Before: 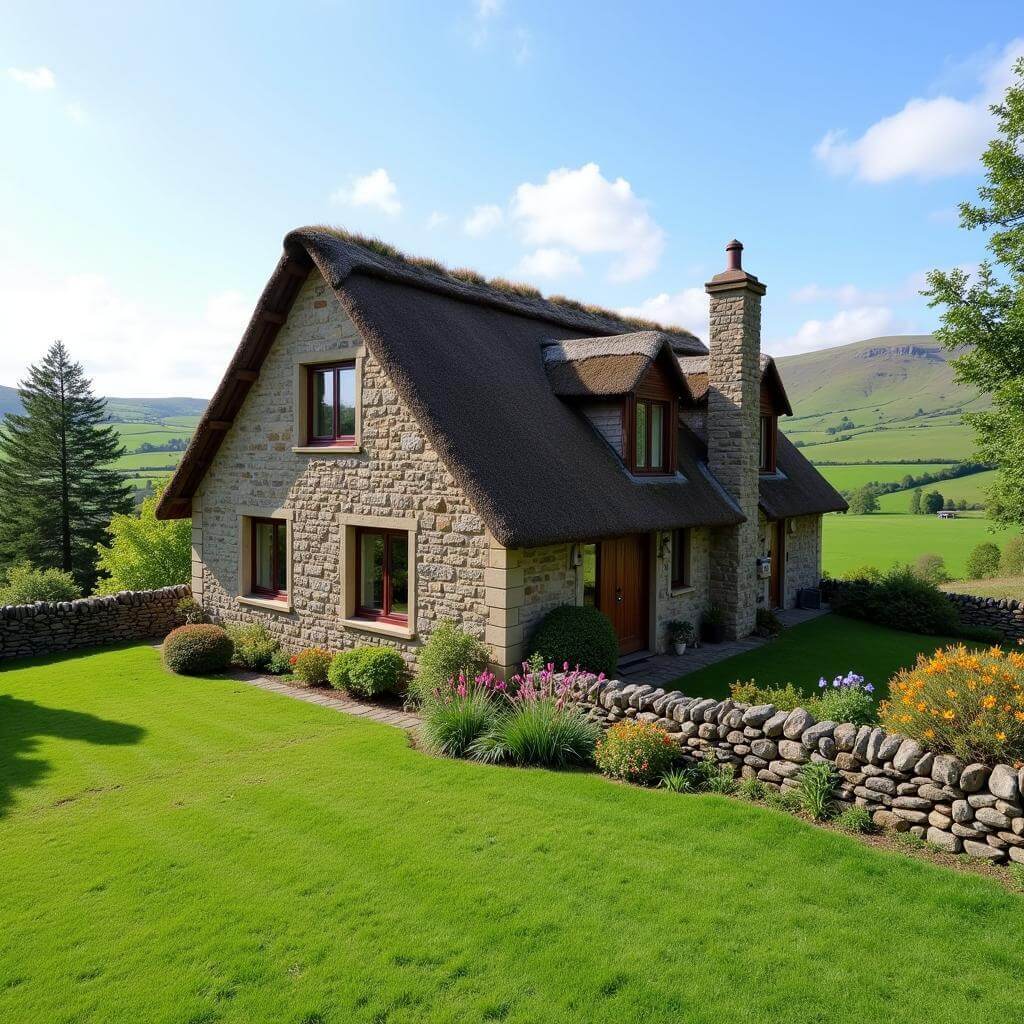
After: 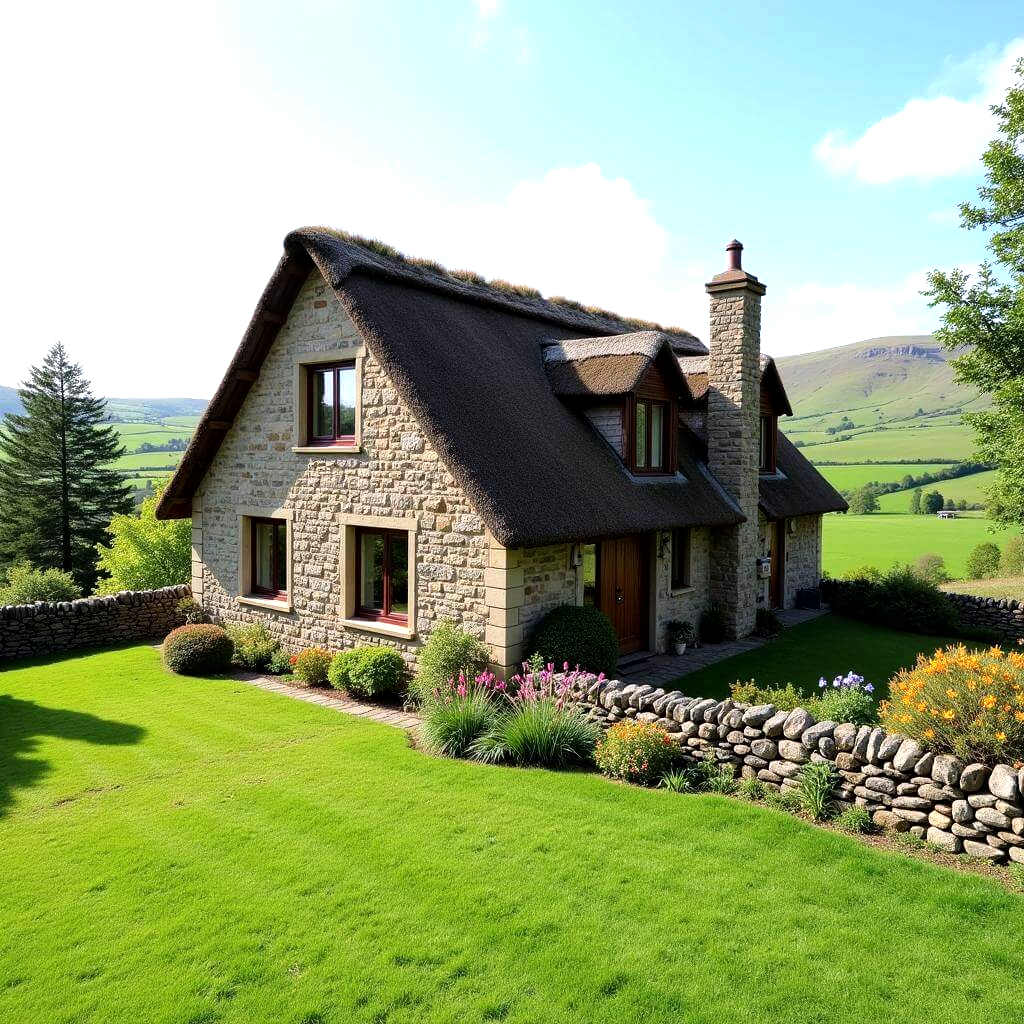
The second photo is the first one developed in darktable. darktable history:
tone equalizer: -8 EV -0.739 EV, -7 EV -0.74 EV, -6 EV -0.58 EV, -5 EV -0.403 EV, -3 EV 0.376 EV, -2 EV 0.6 EV, -1 EV 0.686 EV, +0 EV 0.759 EV, mask exposure compensation -0.498 EV
local contrast: mode bilateral grid, contrast 20, coarseness 51, detail 119%, midtone range 0.2
